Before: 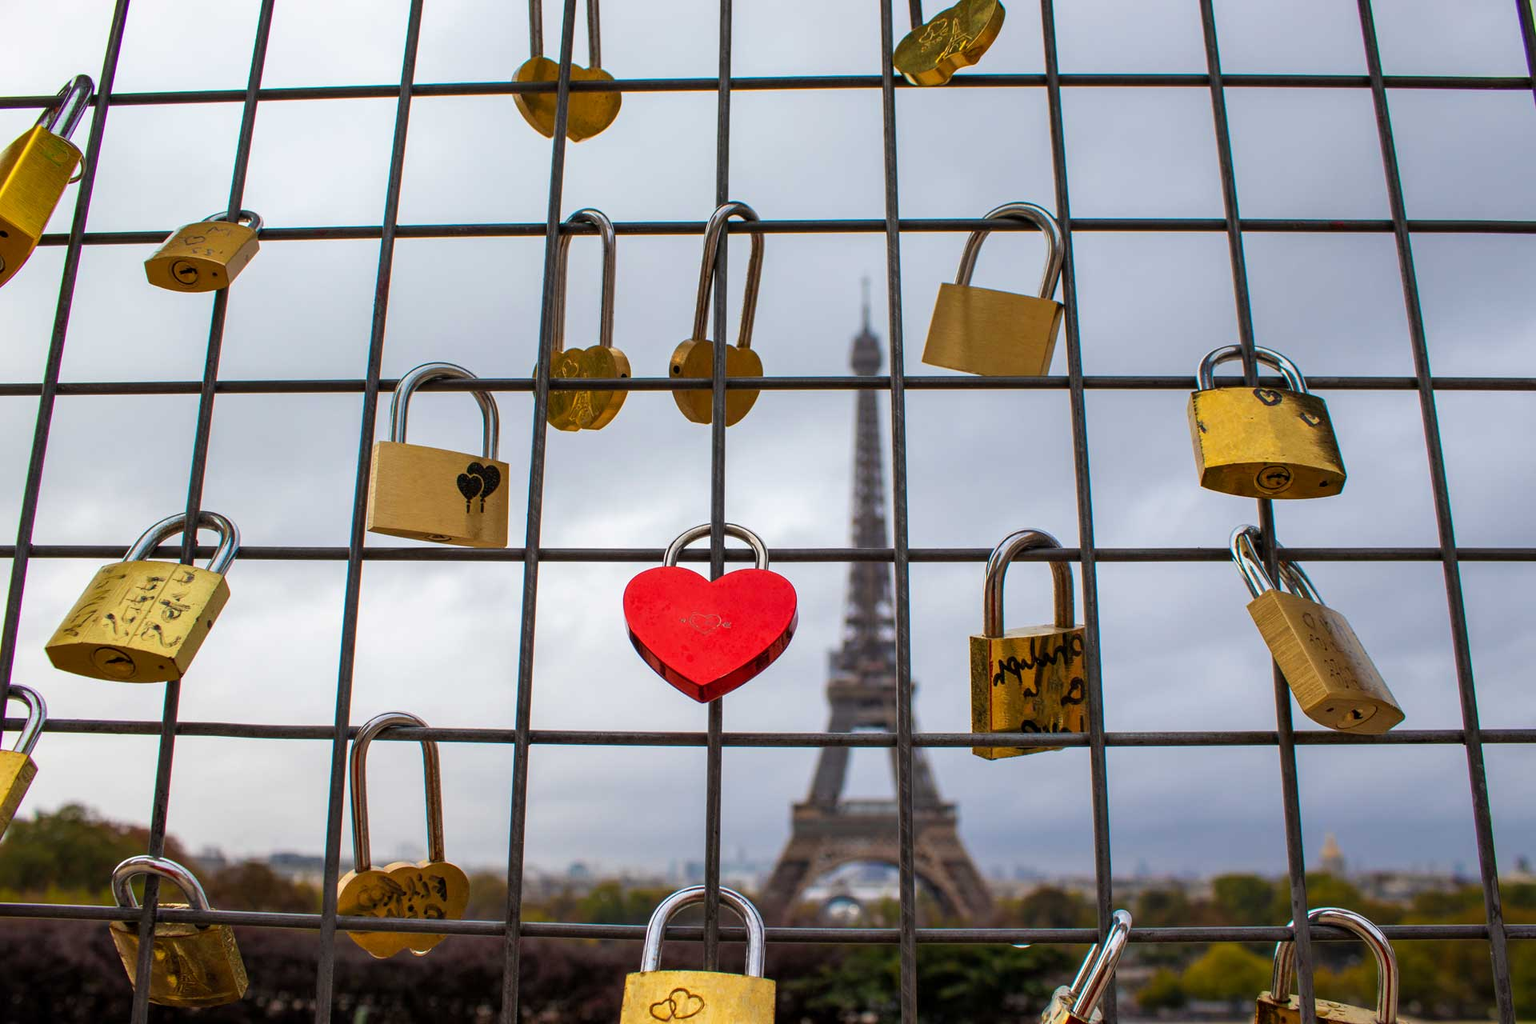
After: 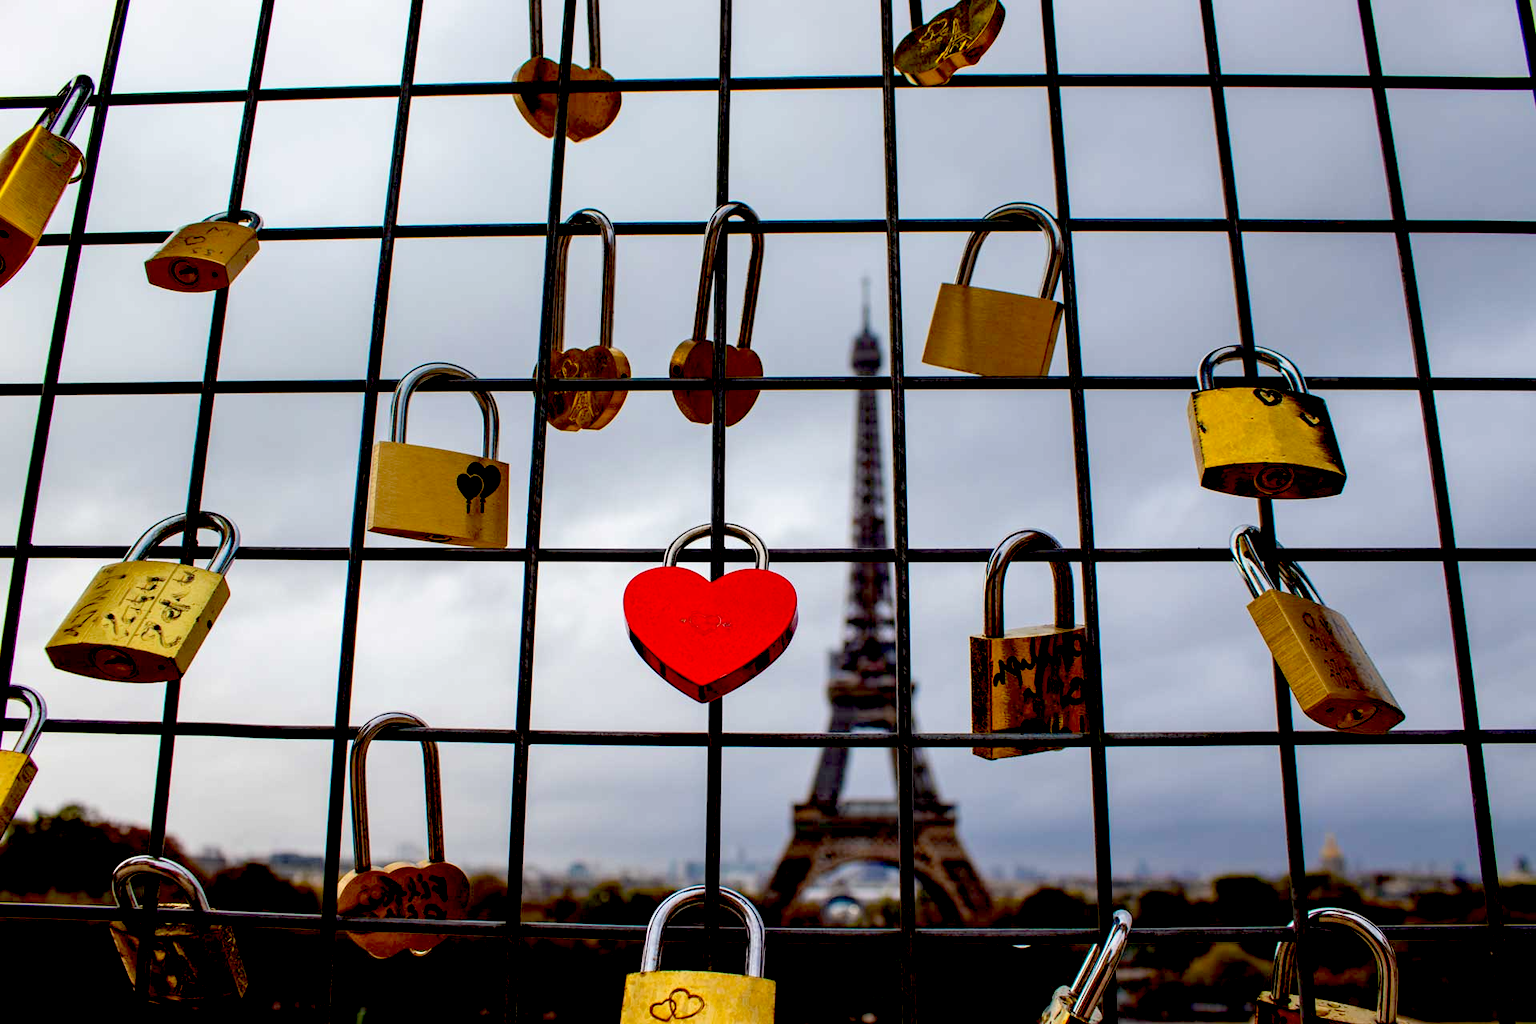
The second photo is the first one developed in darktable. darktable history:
exposure: black level correction 0.058, compensate highlight preservation false
